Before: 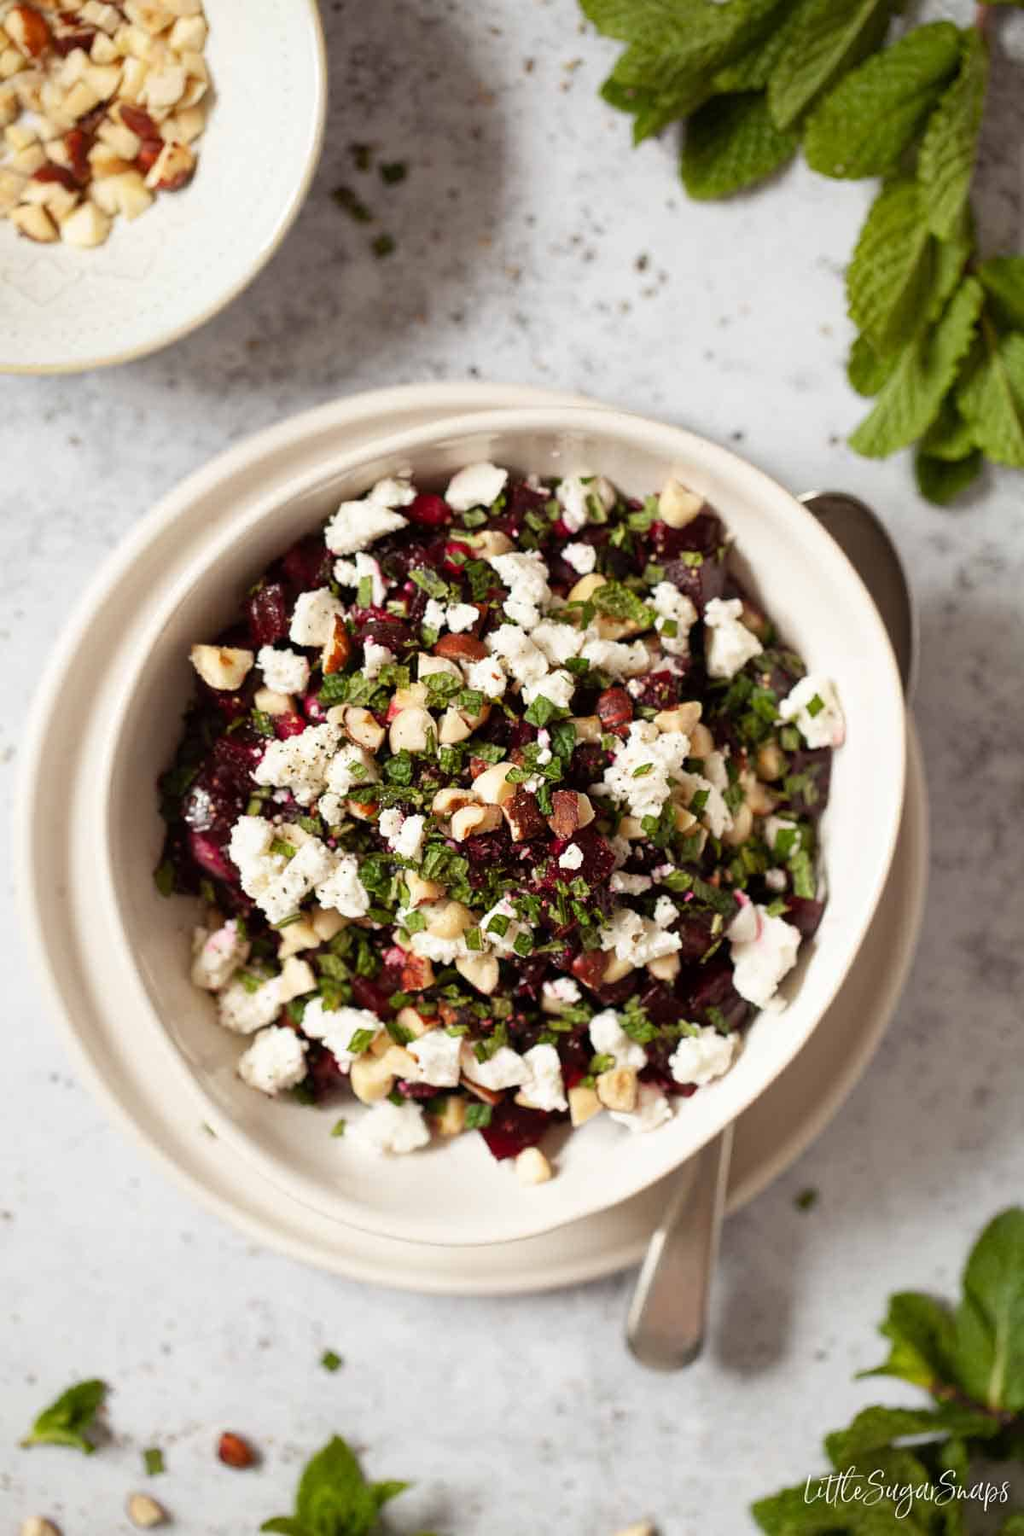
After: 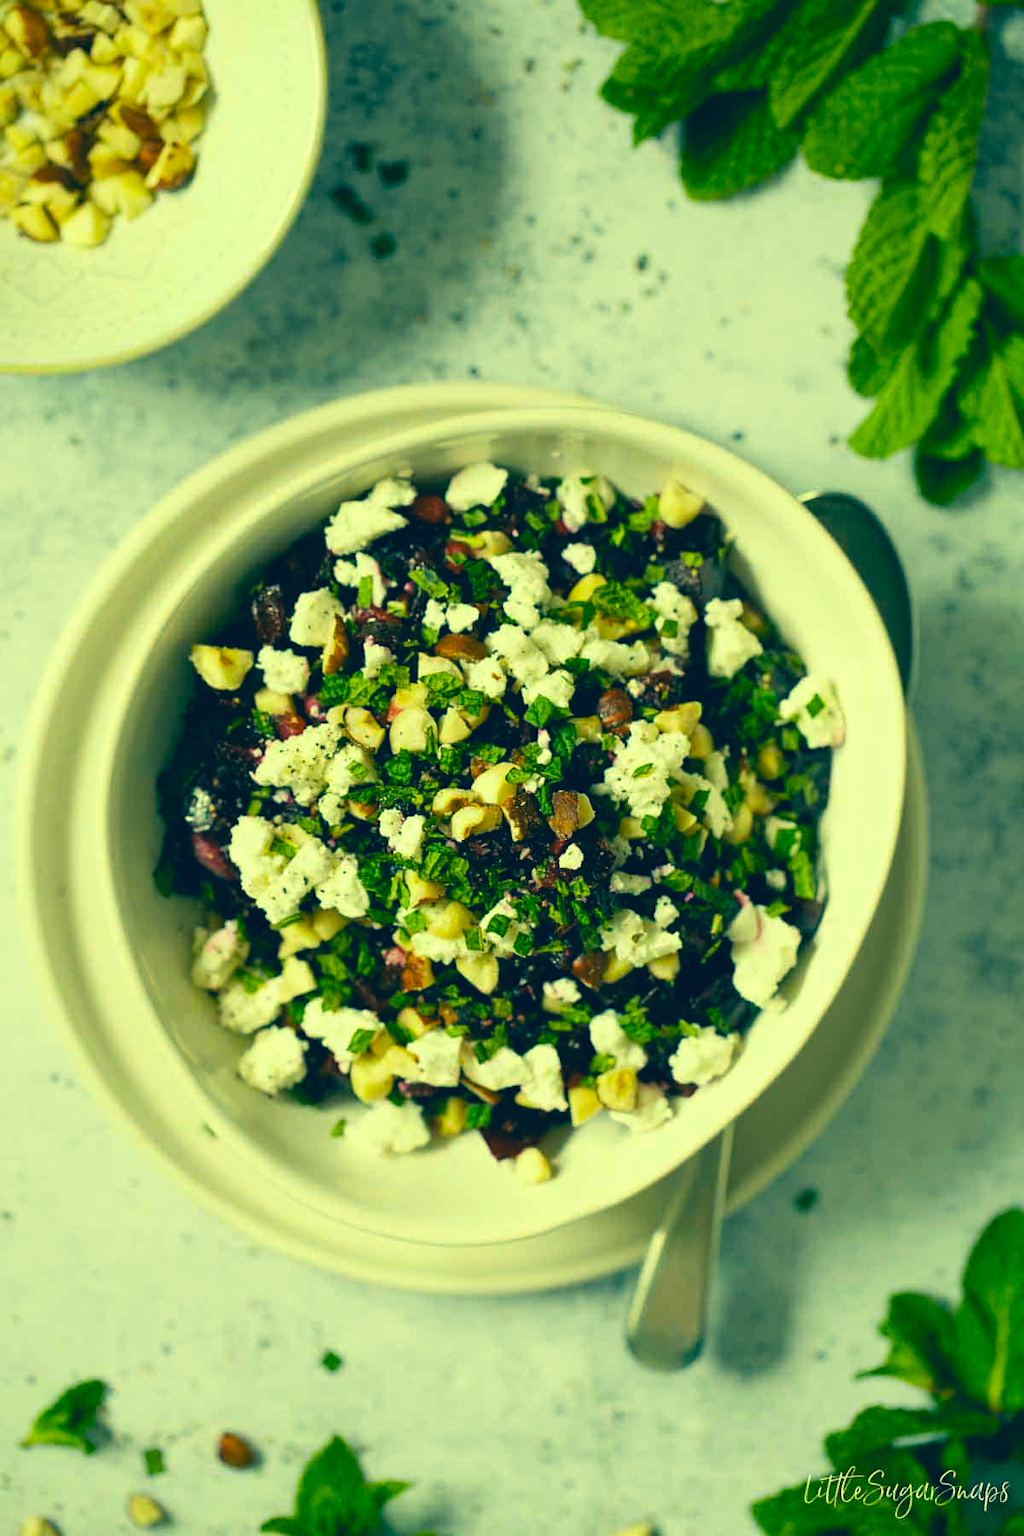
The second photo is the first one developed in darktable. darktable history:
color correction: highlights a* -15.58, highlights b* 40, shadows a* -40, shadows b* -26.18
color balance rgb: perceptual saturation grading › global saturation 25%, global vibrance 20%
